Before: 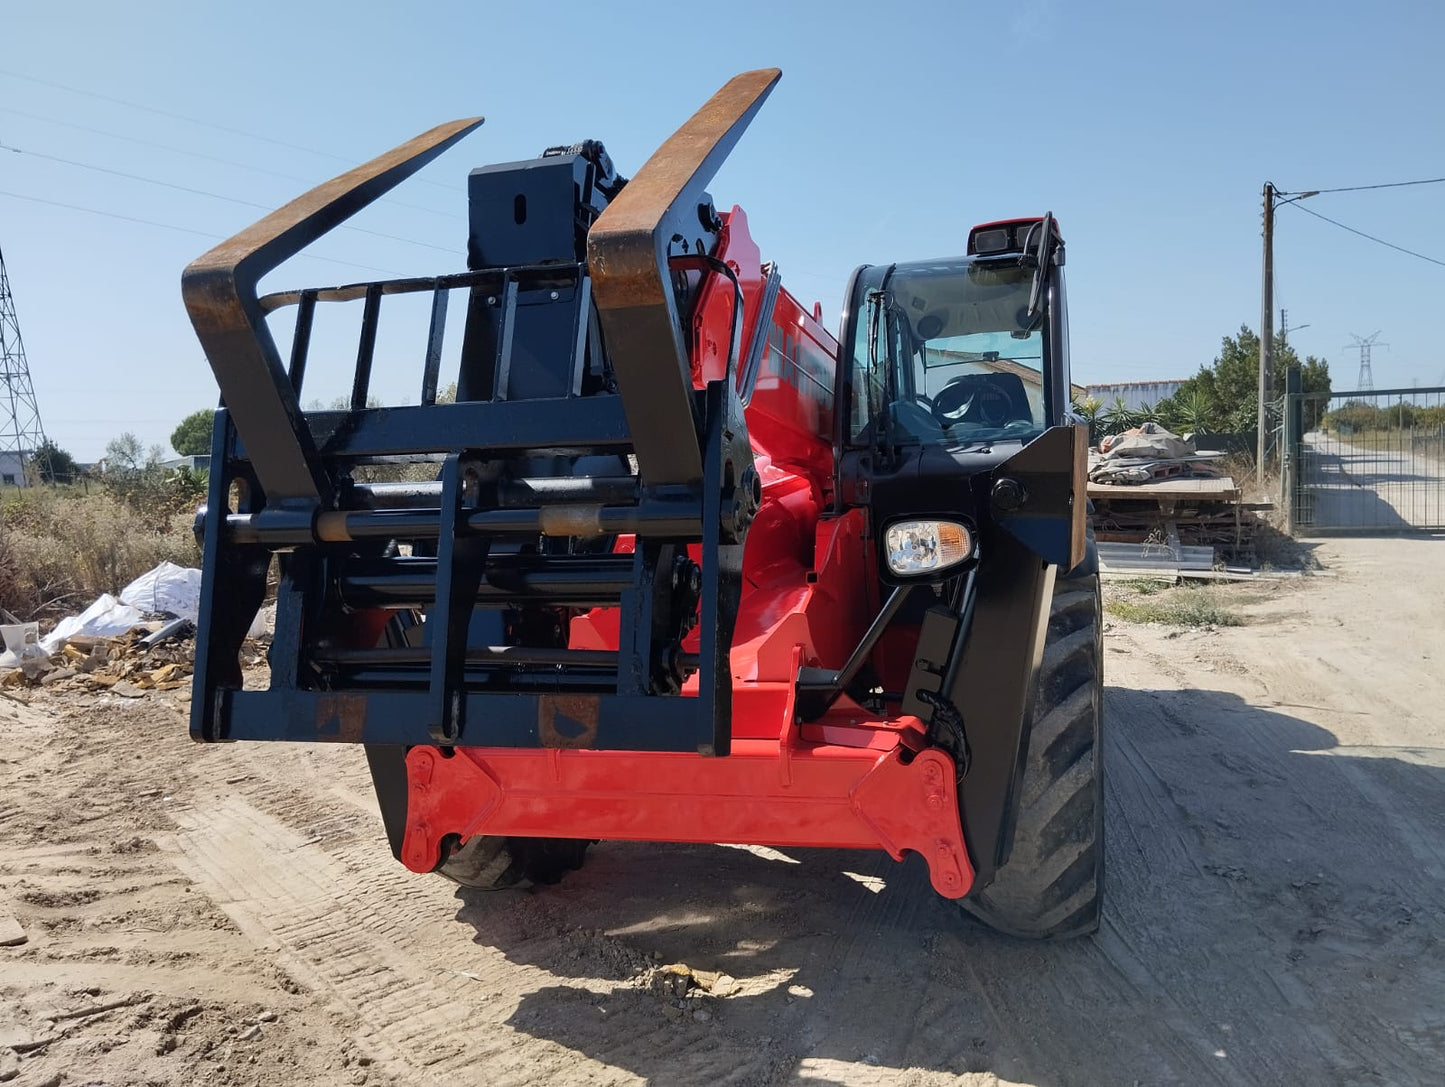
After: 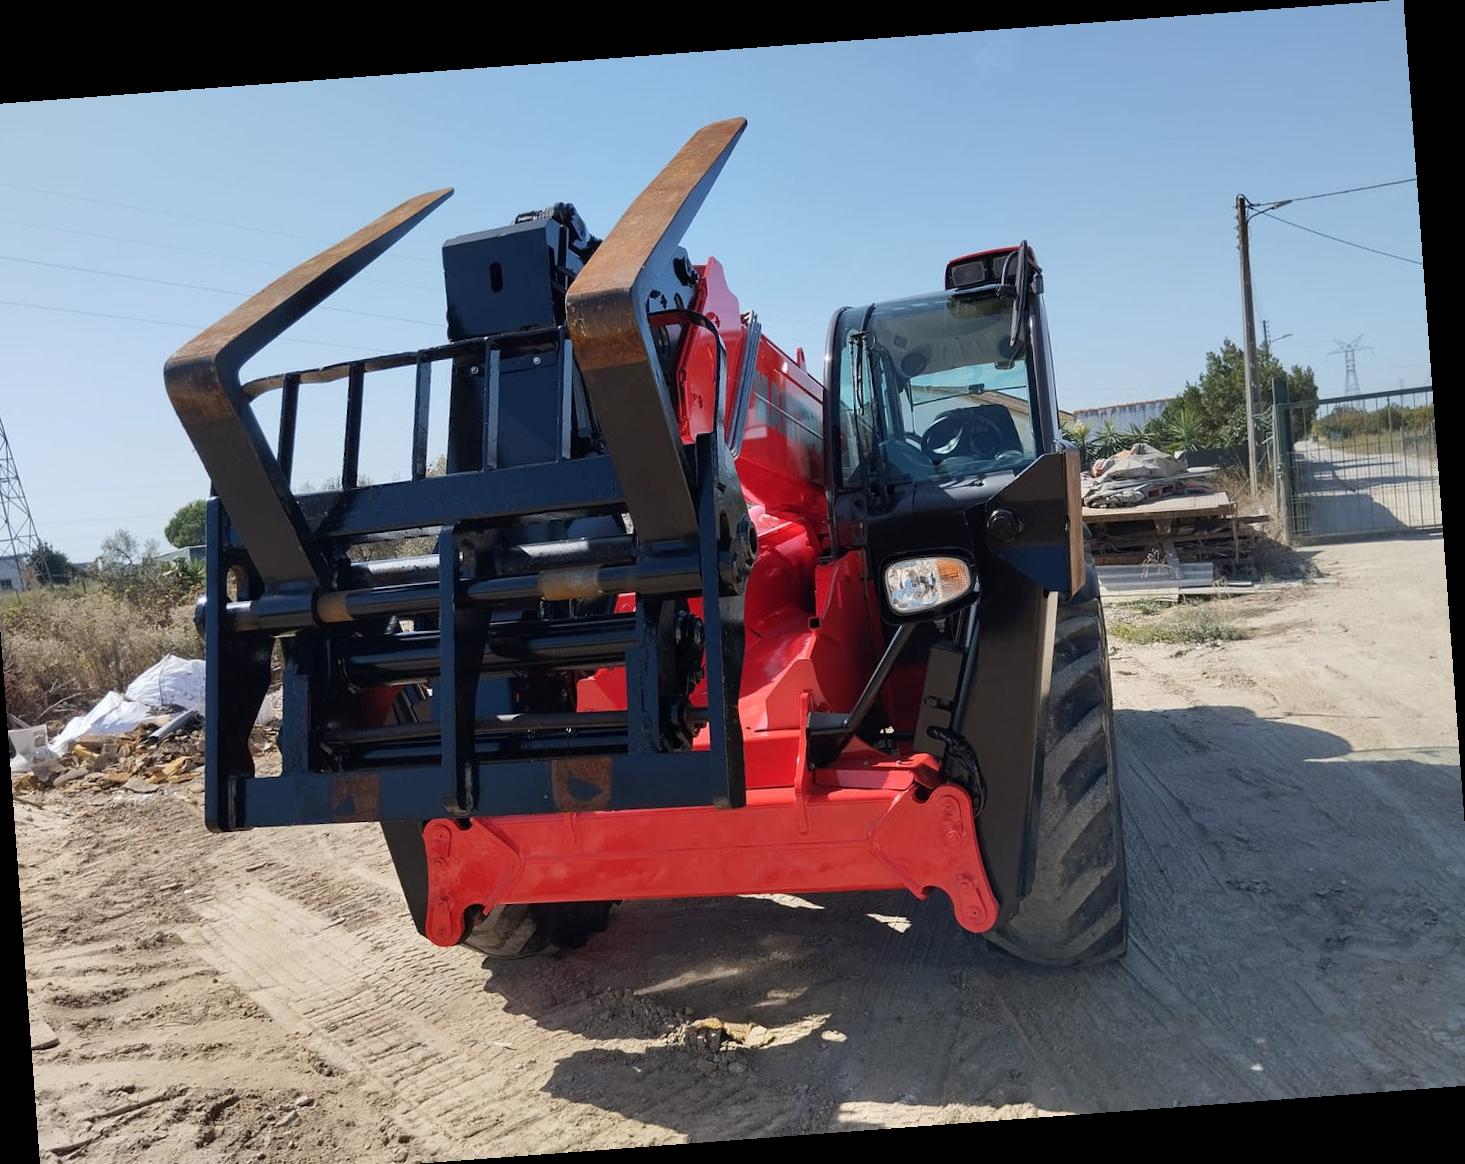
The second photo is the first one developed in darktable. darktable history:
crop and rotate: left 2.536%, right 1.107%, bottom 2.246%
rotate and perspective: rotation -4.25°, automatic cropping off
